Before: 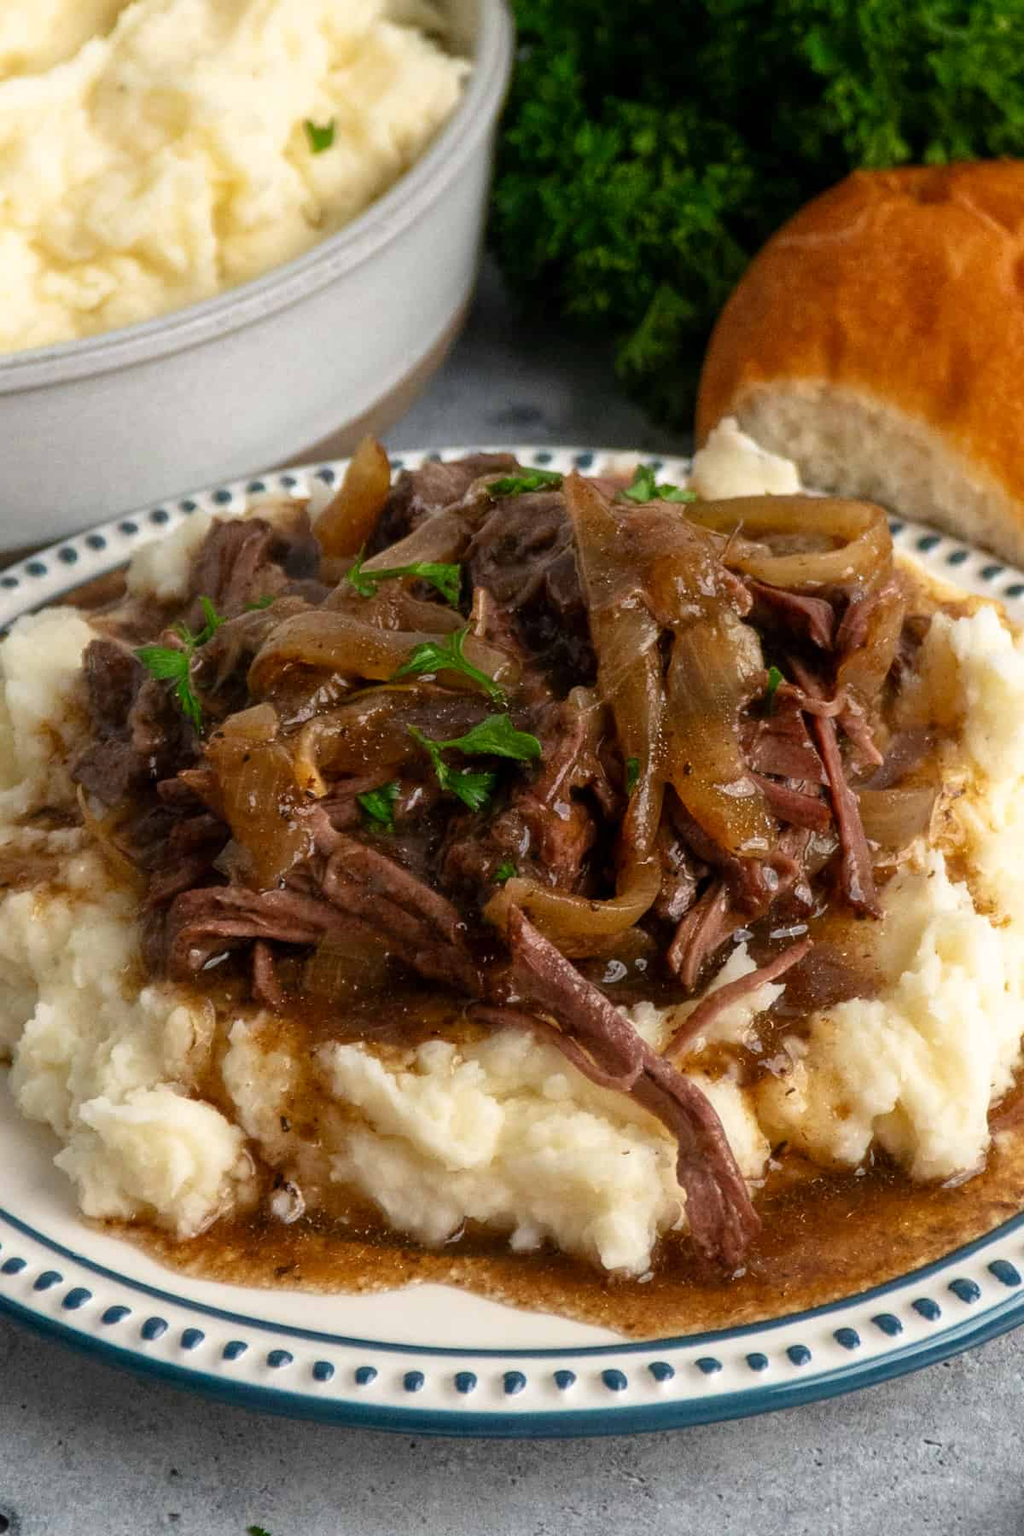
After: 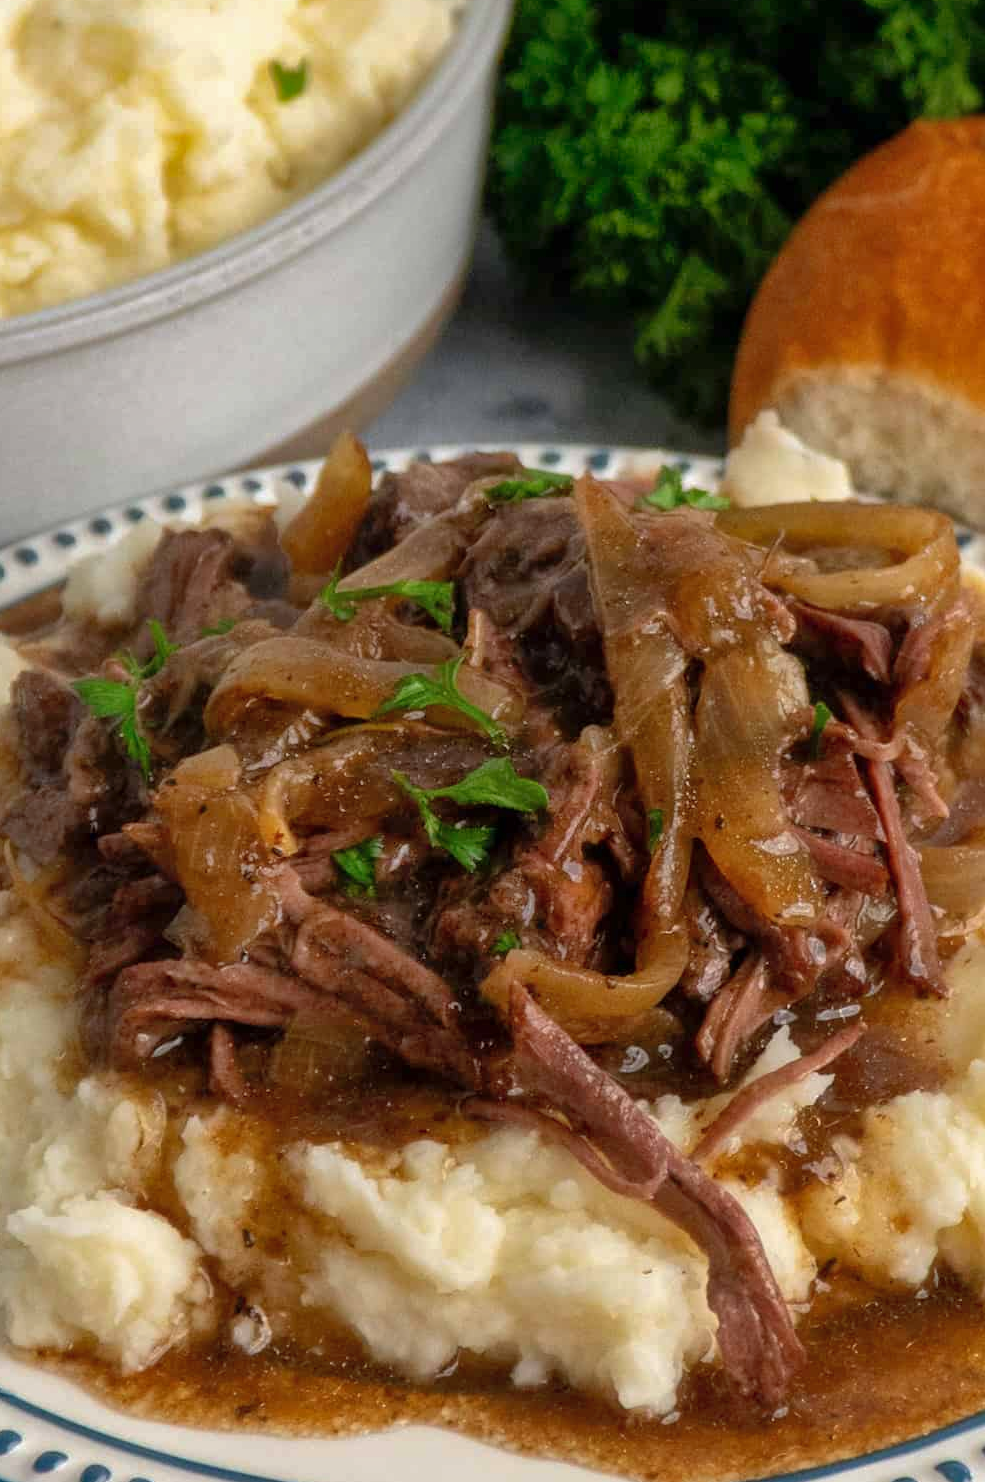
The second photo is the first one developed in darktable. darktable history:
crop and rotate: left 7.233%, top 4.429%, right 10.627%, bottom 13.205%
shadows and highlights: on, module defaults
